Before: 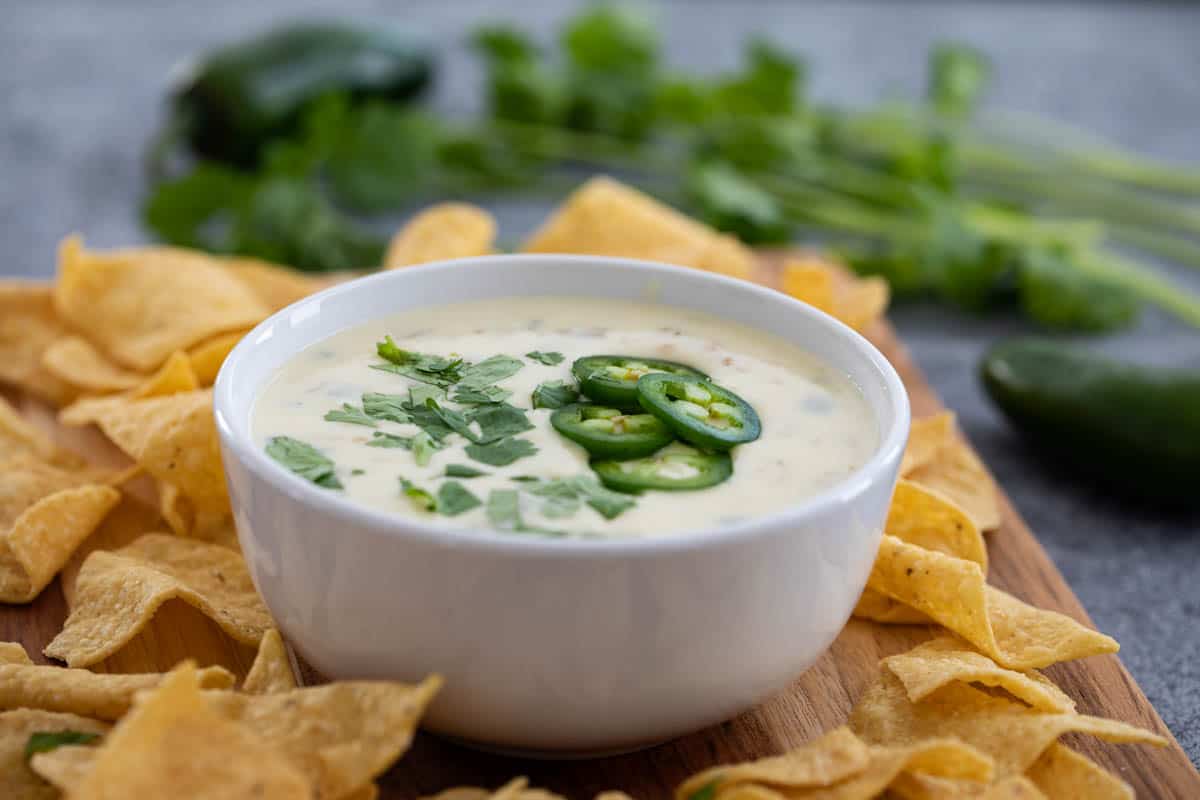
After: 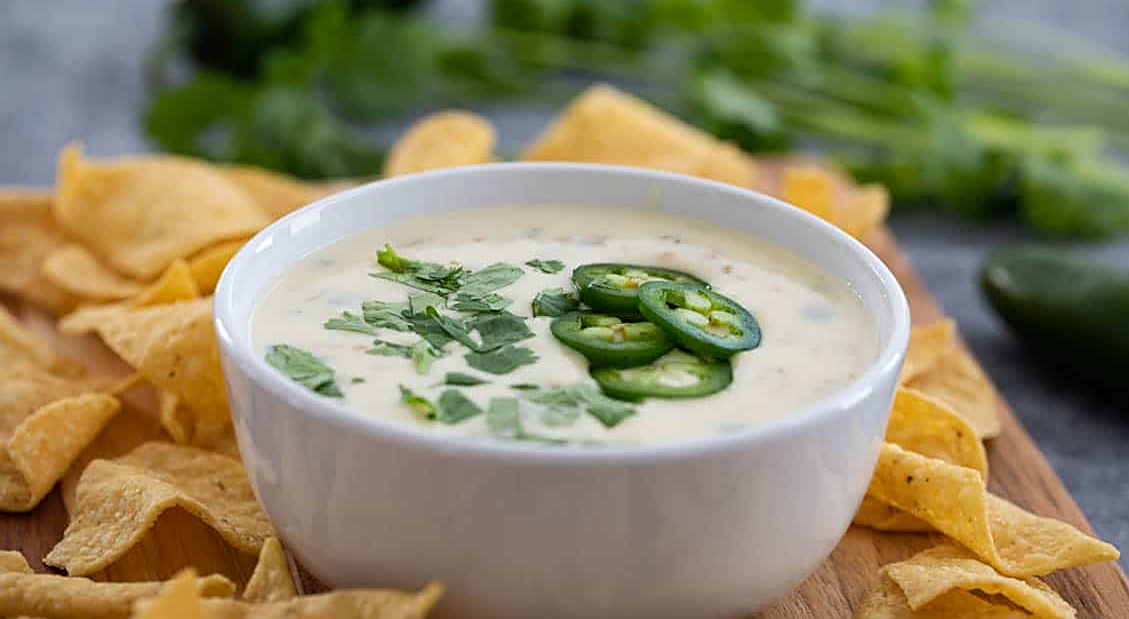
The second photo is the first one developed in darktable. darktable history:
crop and rotate: angle 0.06°, top 11.539%, right 5.709%, bottom 10.884%
sharpen: on, module defaults
